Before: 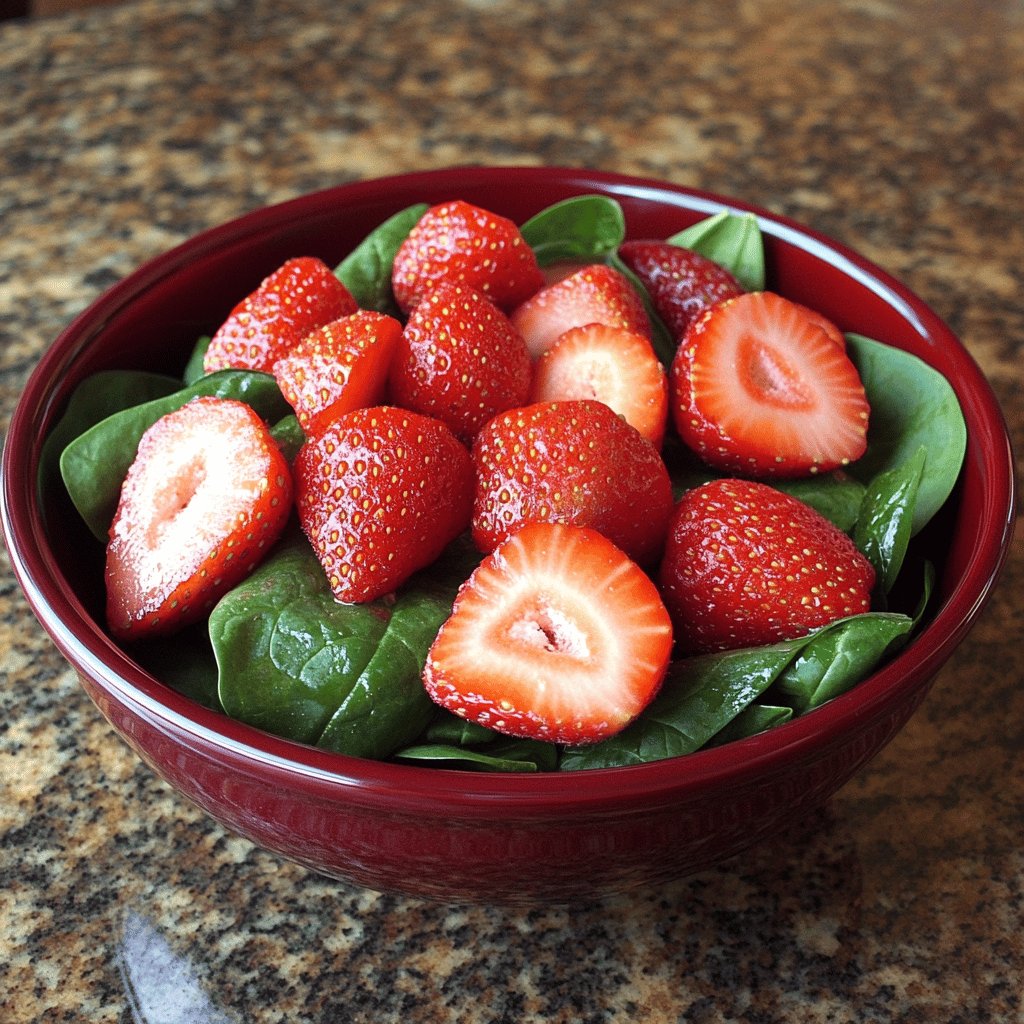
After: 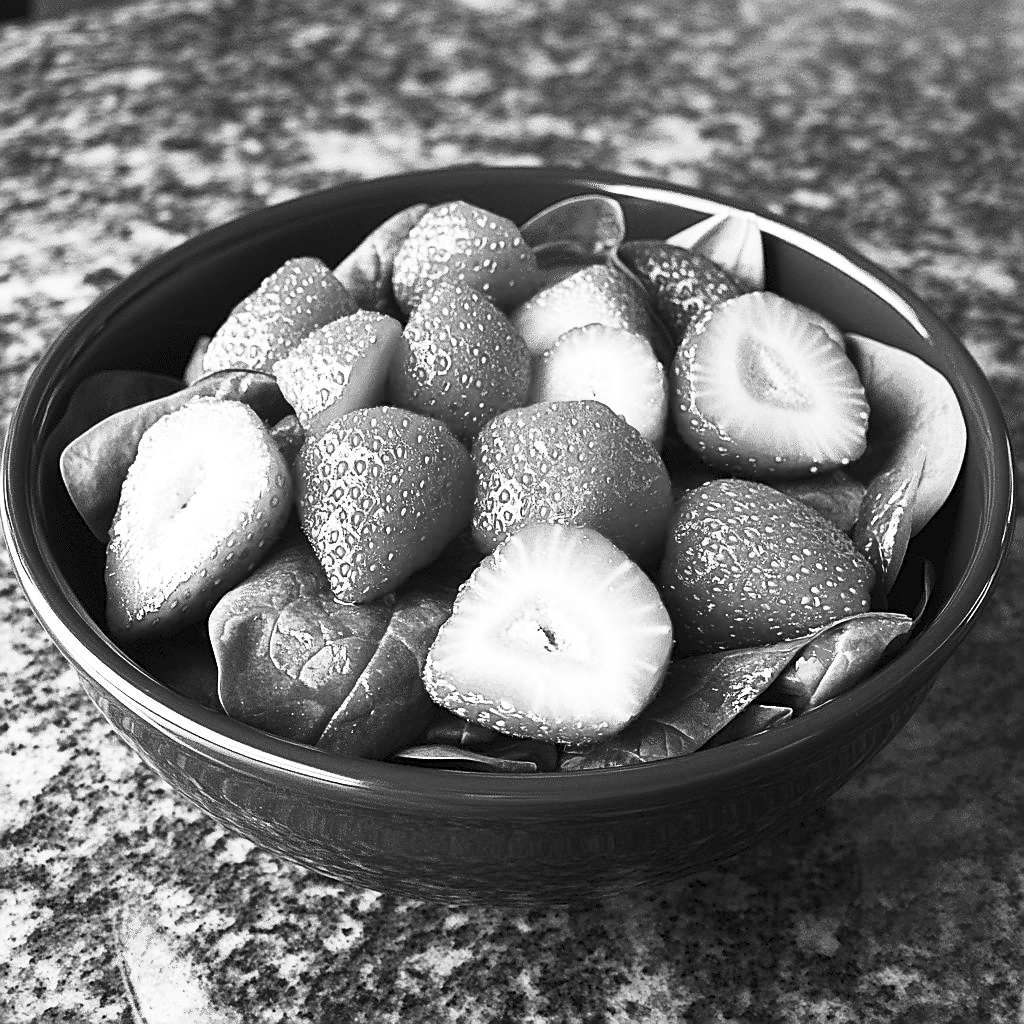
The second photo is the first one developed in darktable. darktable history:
sharpen: on, module defaults
contrast brightness saturation: contrast 0.53, brightness 0.47, saturation -1
